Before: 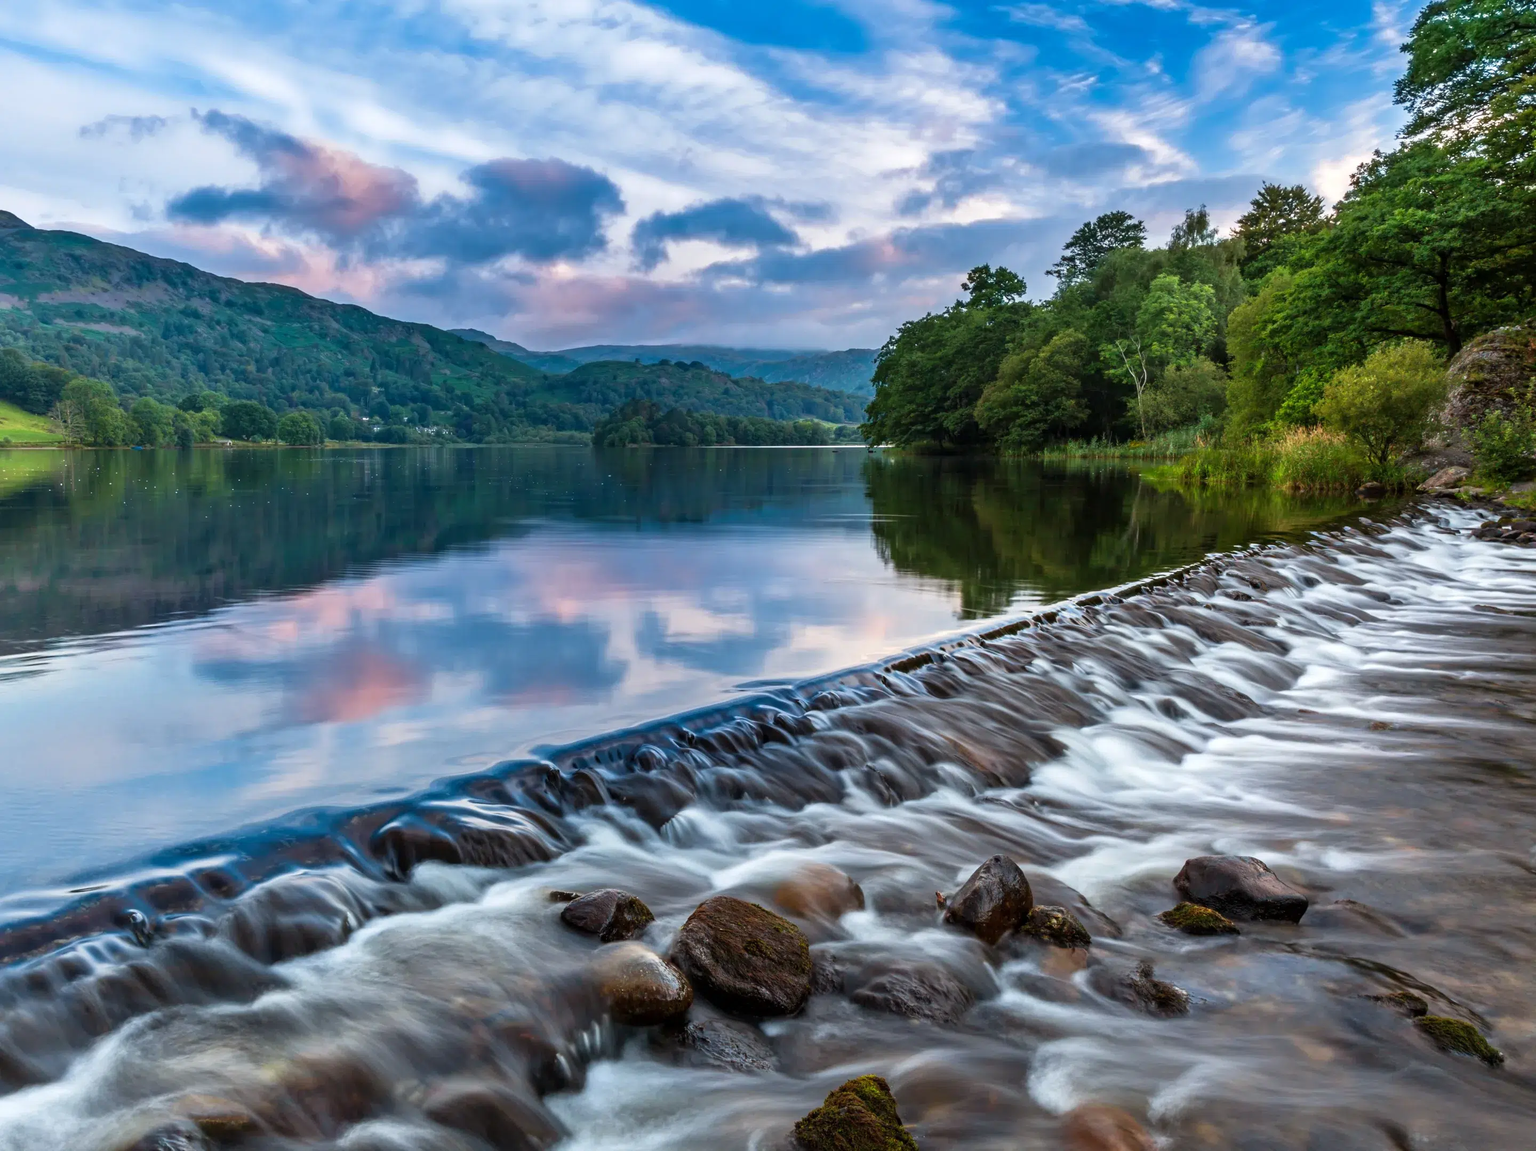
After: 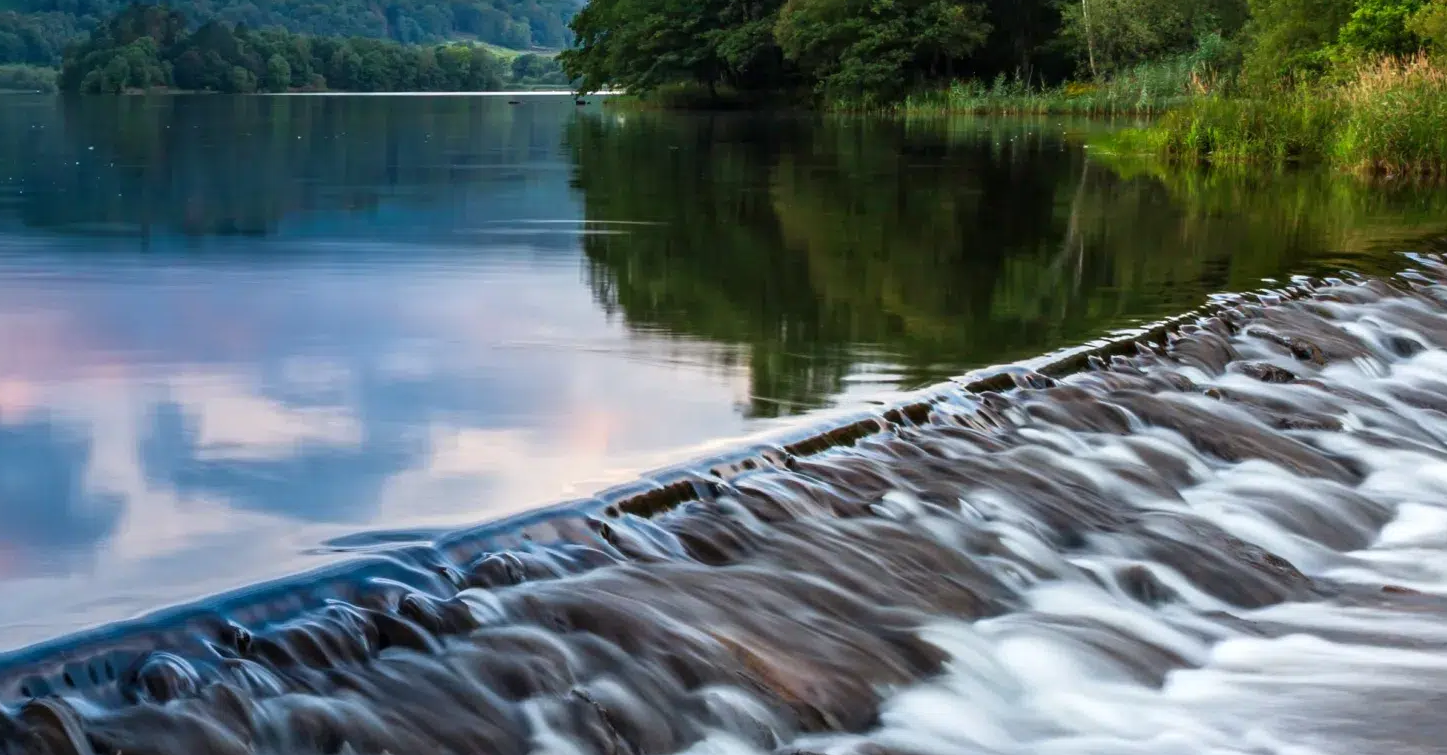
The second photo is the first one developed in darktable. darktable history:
crop: left 36.547%, top 34.506%, right 13.205%, bottom 30.5%
